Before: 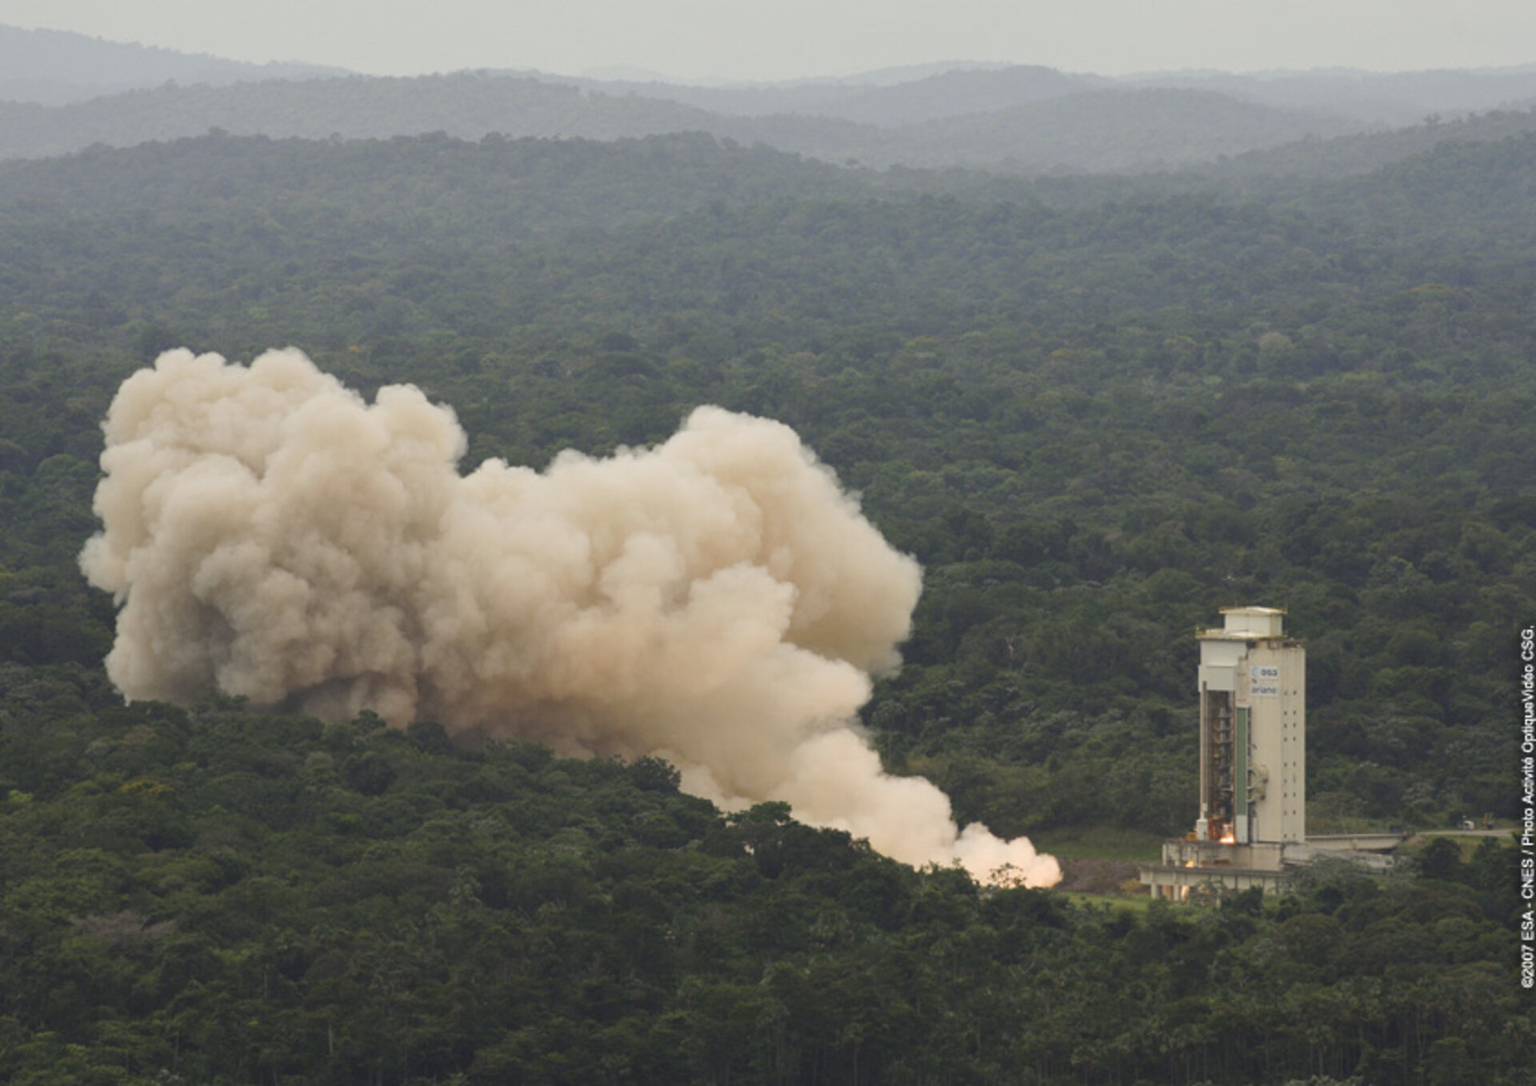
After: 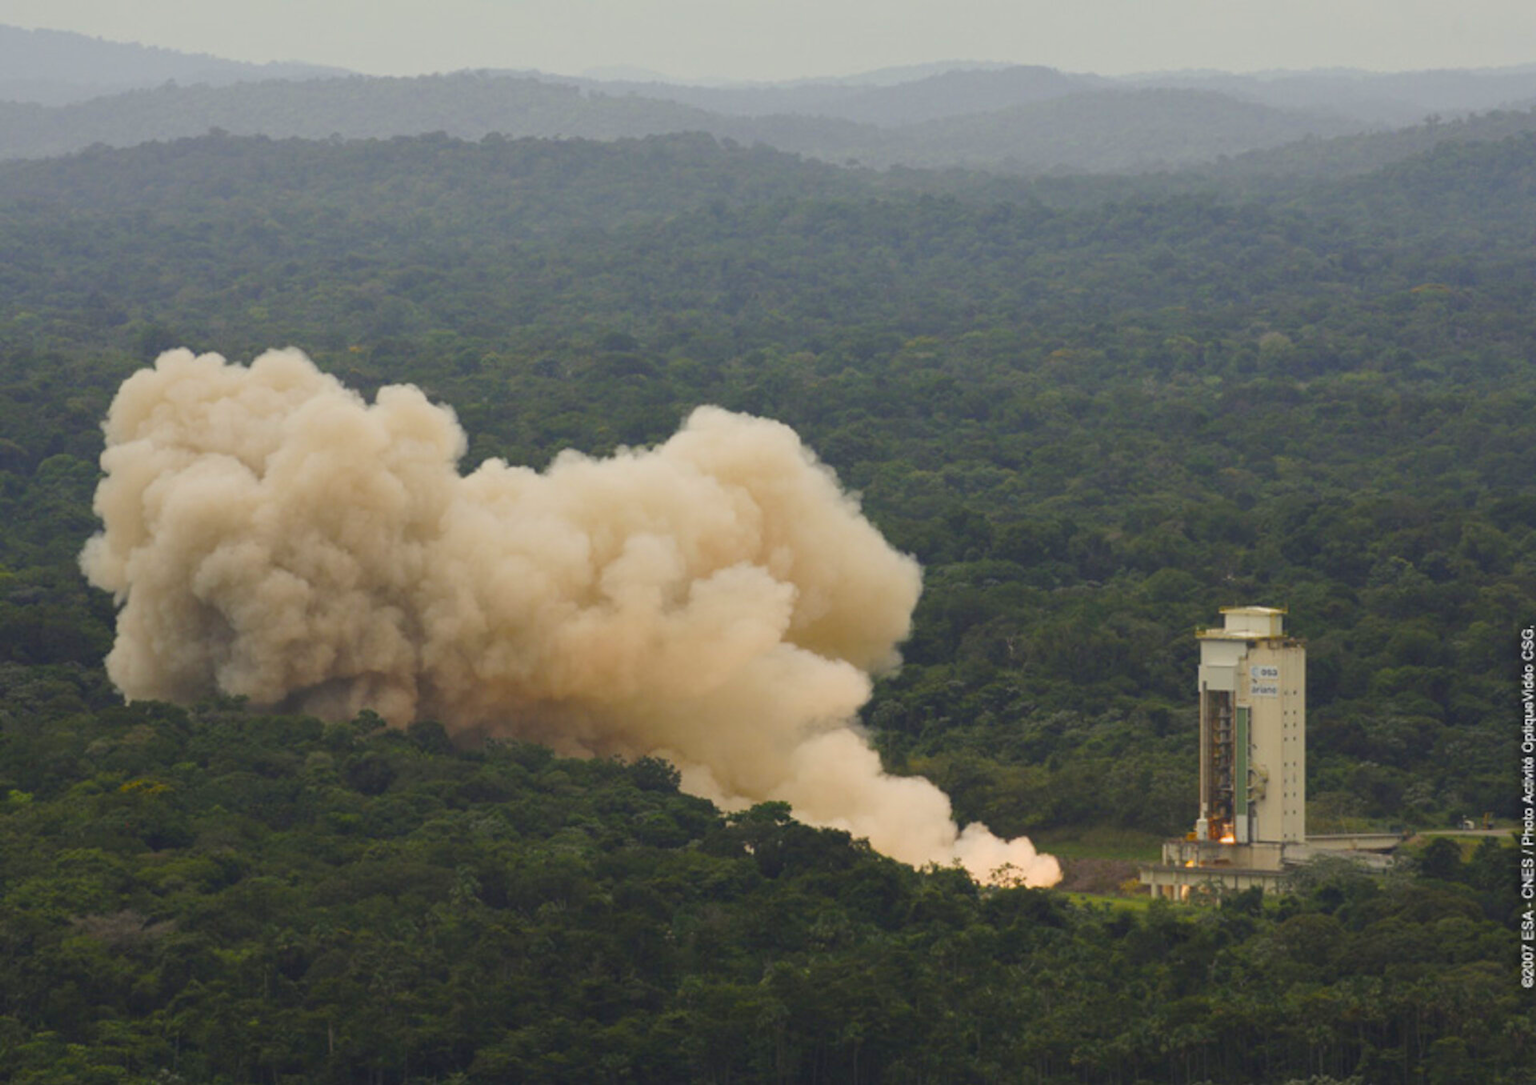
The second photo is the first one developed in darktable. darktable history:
velvia: strength 32%, mid-tones bias 0.2
exposure: black level correction 0.001, exposure -0.2 EV, compensate highlight preservation false
tone equalizer: on, module defaults
